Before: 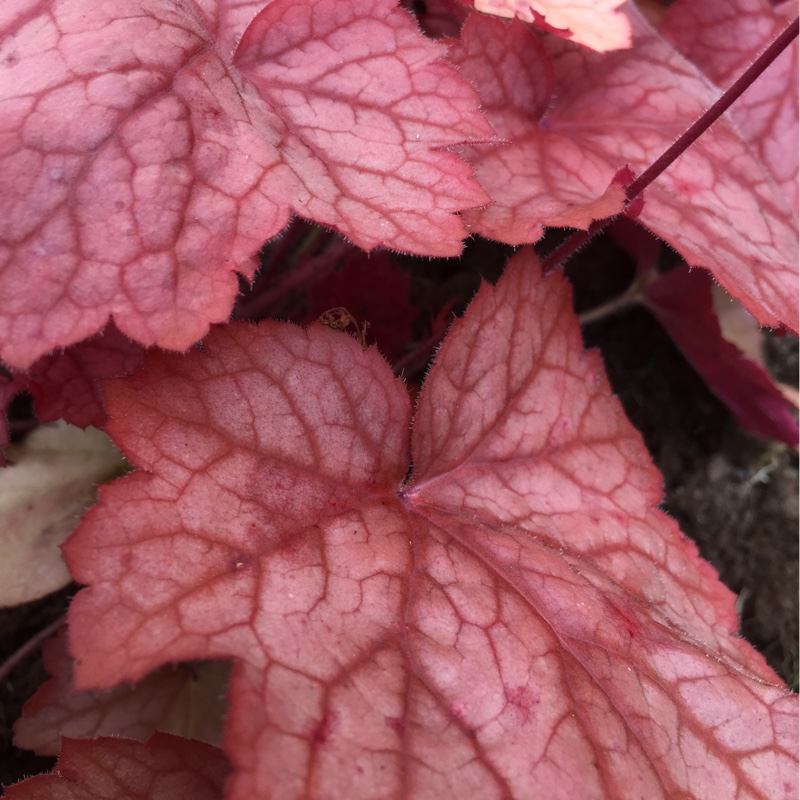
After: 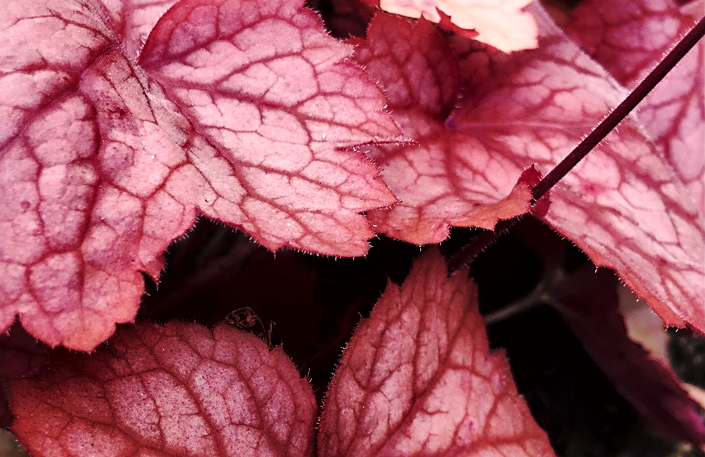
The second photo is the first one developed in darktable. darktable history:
sharpen: on, module defaults
color correction: highlights a* 5.56, highlights b* 5.17, saturation 0.654
crop and rotate: left 11.806%, bottom 42.756%
tone curve: curves: ch0 [(0, 0) (0.003, 0.005) (0.011, 0.013) (0.025, 0.027) (0.044, 0.044) (0.069, 0.06) (0.1, 0.081) (0.136, 0.114) (0.177, 0.16) (0.224, 0.211) (0.277, 0.277) (0.335, 0.354) (0.399, 0.435) (0.468, 0.538) (0.543, 0.626) (0.623, 0.708) (0.709, 0.789) (0.801, 0.867) (0.898, 0.935) (1, 1)], preserve colors none
local contrast: mode bilateral grid, contrast 20, coarseness 51, detail 171%, midtone range 0.2
color balance rgb: shadows lift › chroma 3.26%, shadows lift › hue 278.65°, perceptual saturation grading › global saturation 31.041%
base curve: curves: ch0 [(0, 0) (0.073, 0.04) (0.157, 0.139) (0.492, 0.492) (0.758, 0.758) (1, 1)], preserve colors none
